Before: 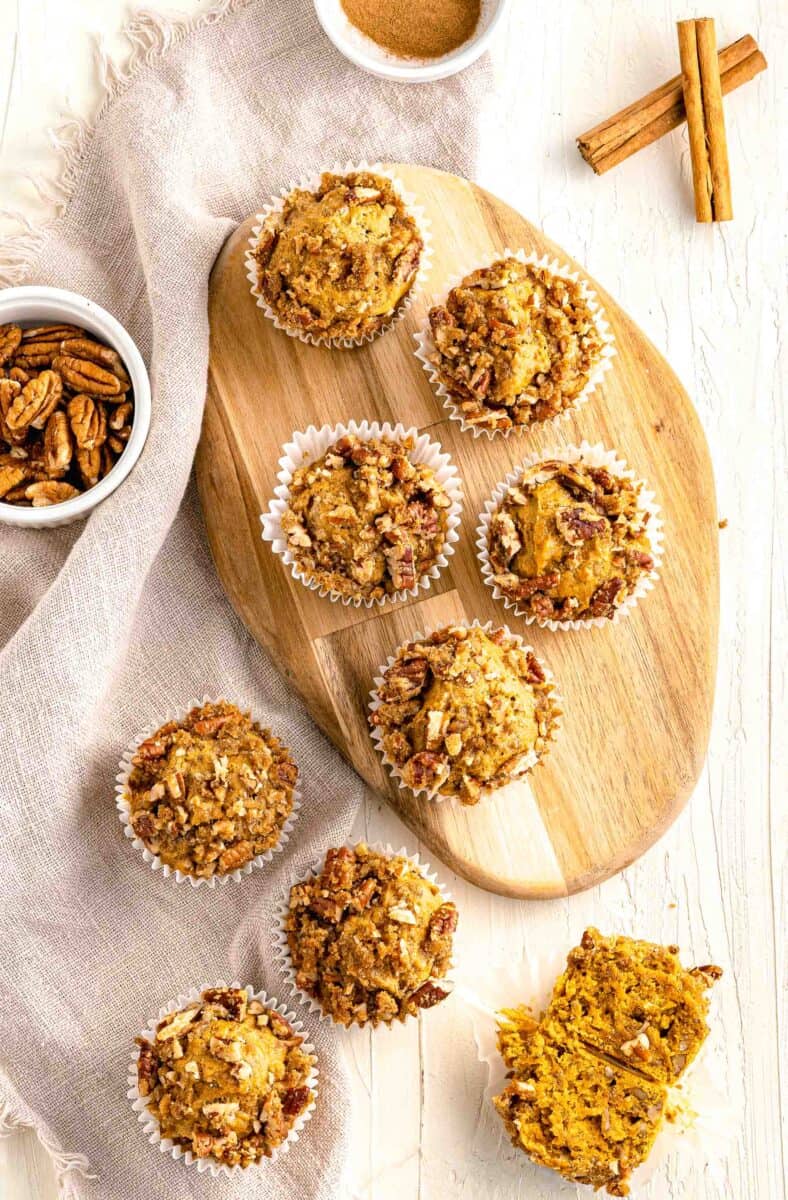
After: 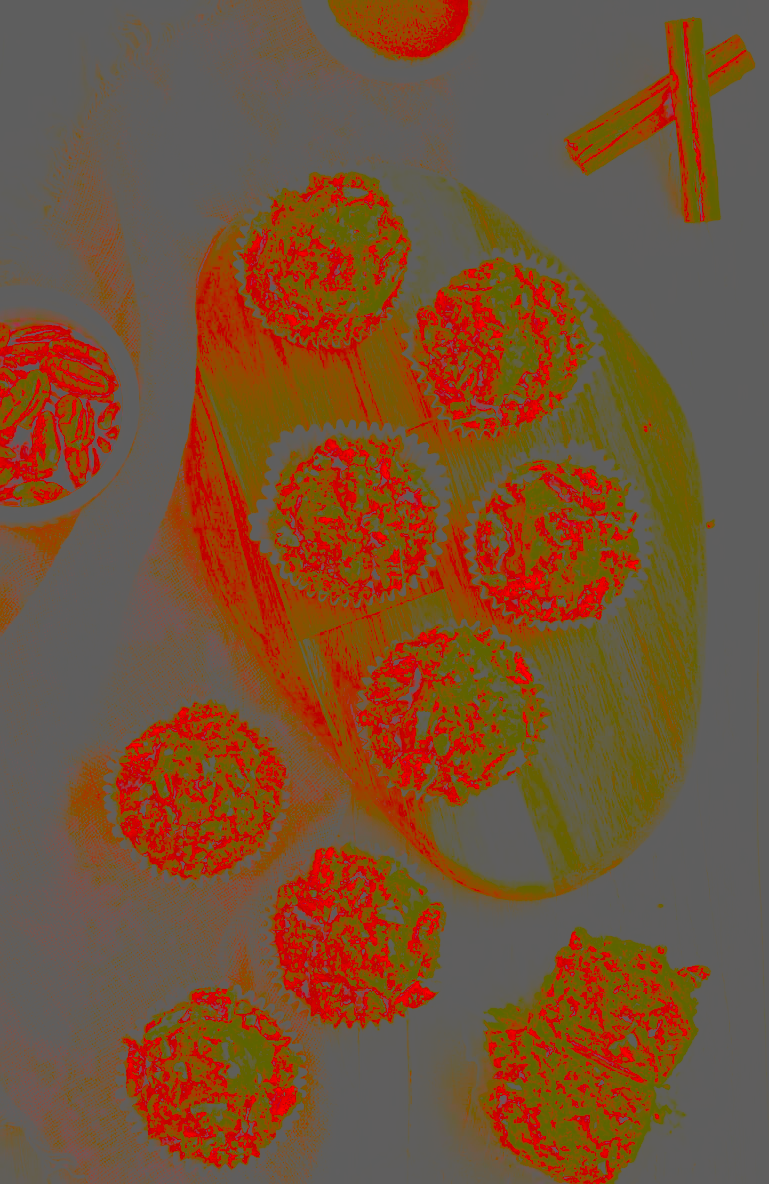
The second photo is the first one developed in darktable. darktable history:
contrast brightness saturation: contrast -0.99, brightness -0.17, saturation 0.75
crop and rotate: left 1.774%, right 0.633%, bottom 1.28%
base curve: curves: ch0 [(0, 0) (0.007, 0.004) (0.027, 0.03) (0.046, 0.07) (0.207, 0.54) (0.442, 0.872) (0.673, 0.972) (1, 1)], preserve colors none
sharpen: on, module defaults
